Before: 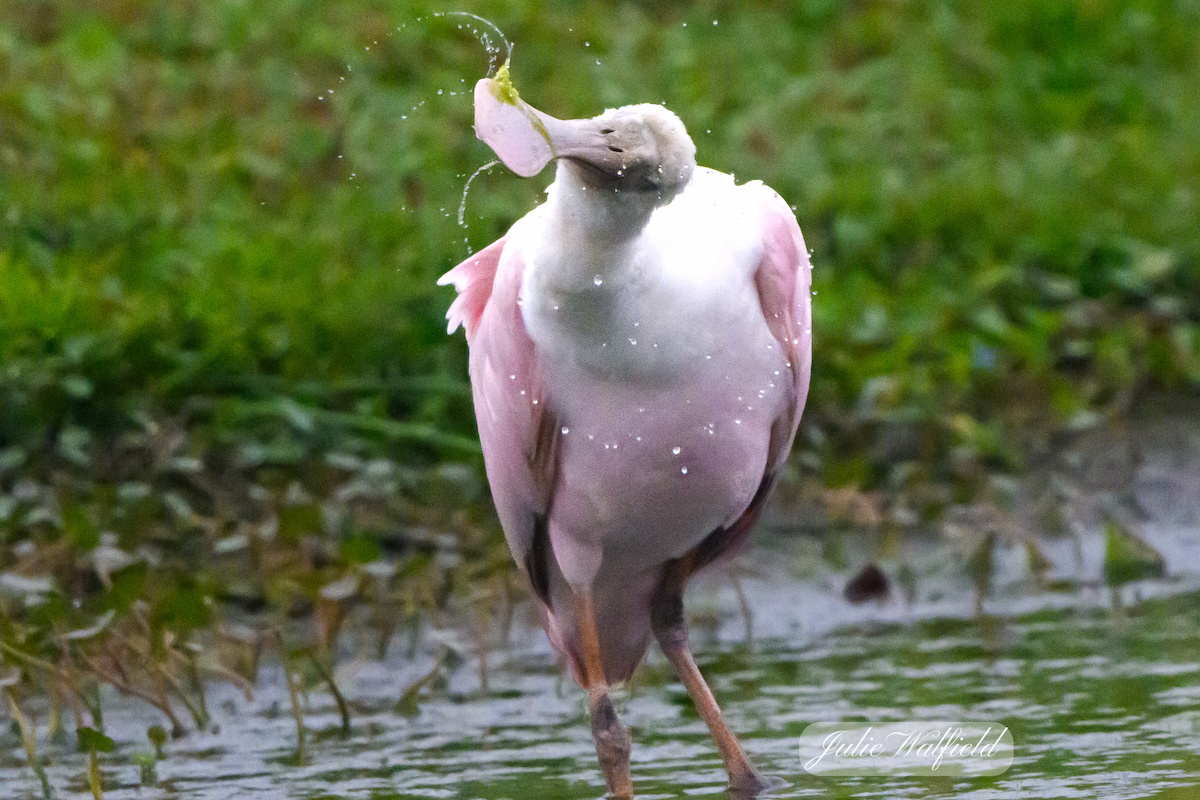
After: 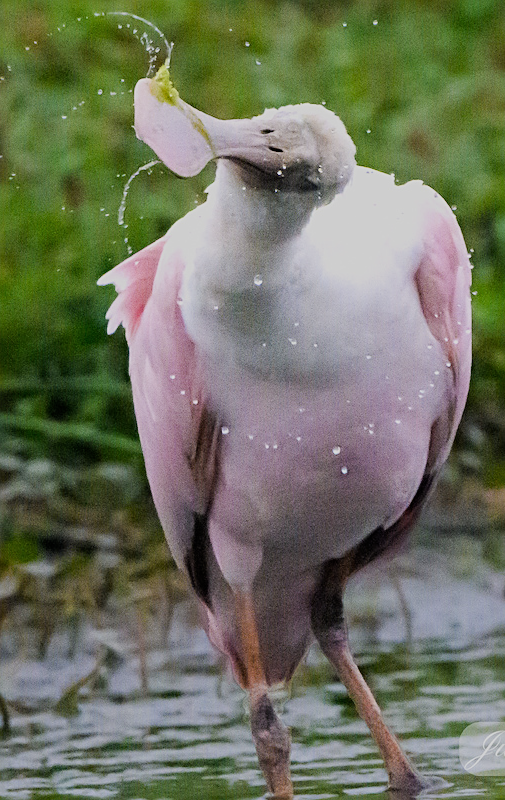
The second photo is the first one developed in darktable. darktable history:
crop: left 28.388%, right 29.495%
sharpen: on, module defaults
filmic rgb: black relative exposure -7.12 EV, white relative exposure 5.38 EV, hardness 3.02
